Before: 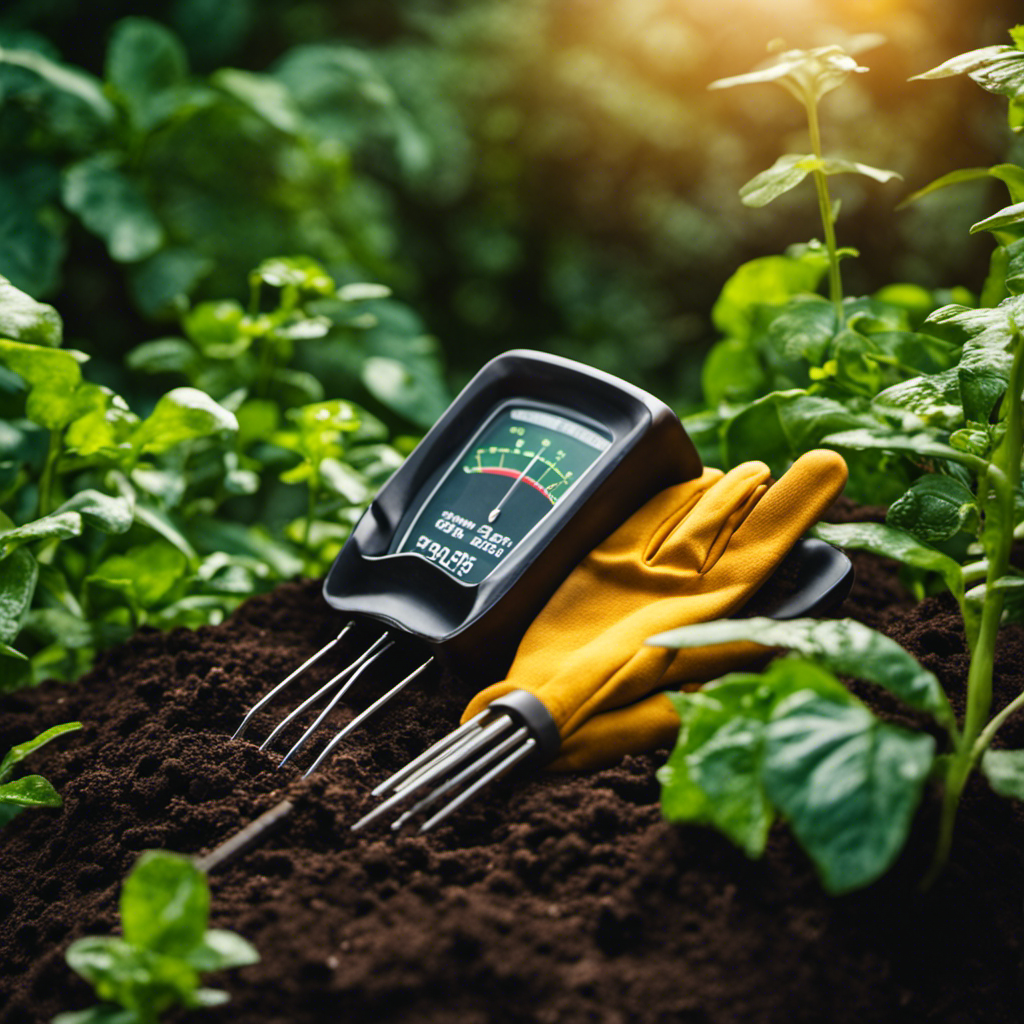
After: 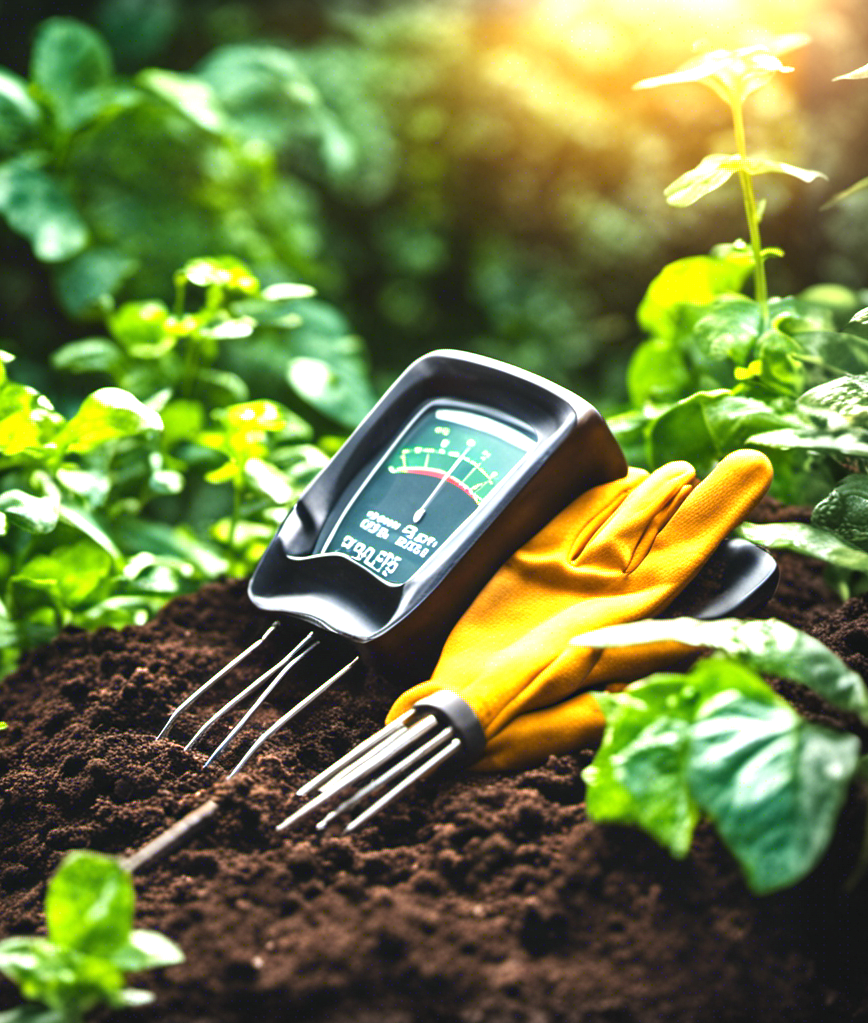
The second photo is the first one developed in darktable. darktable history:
crop: left 7.404%, right 7.819%
exposure: black level correction 0, exposure 1.454 EV, compensate exposure bias true, compensate highlight preservation false
vignetting: fall-off start 93.72%, fall-off radius 5.72%, brightness -0.187, saturation -0.307, center (-0.121, -0.005), automatic ratio true, width/height ratio 1.33, shape 0.047
